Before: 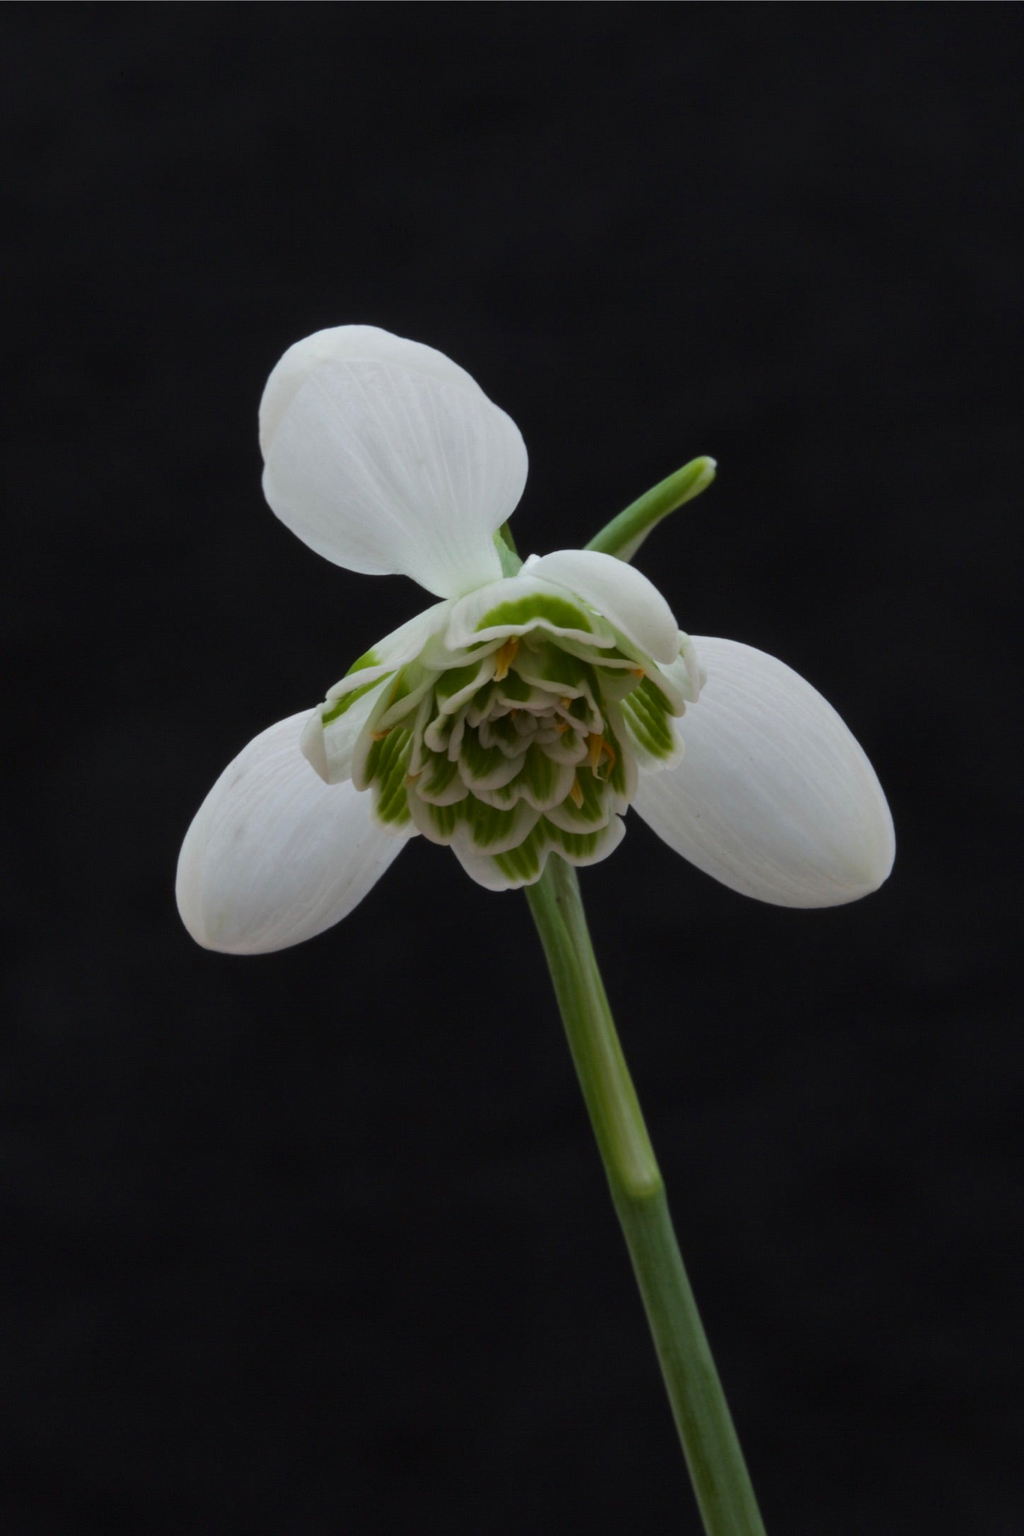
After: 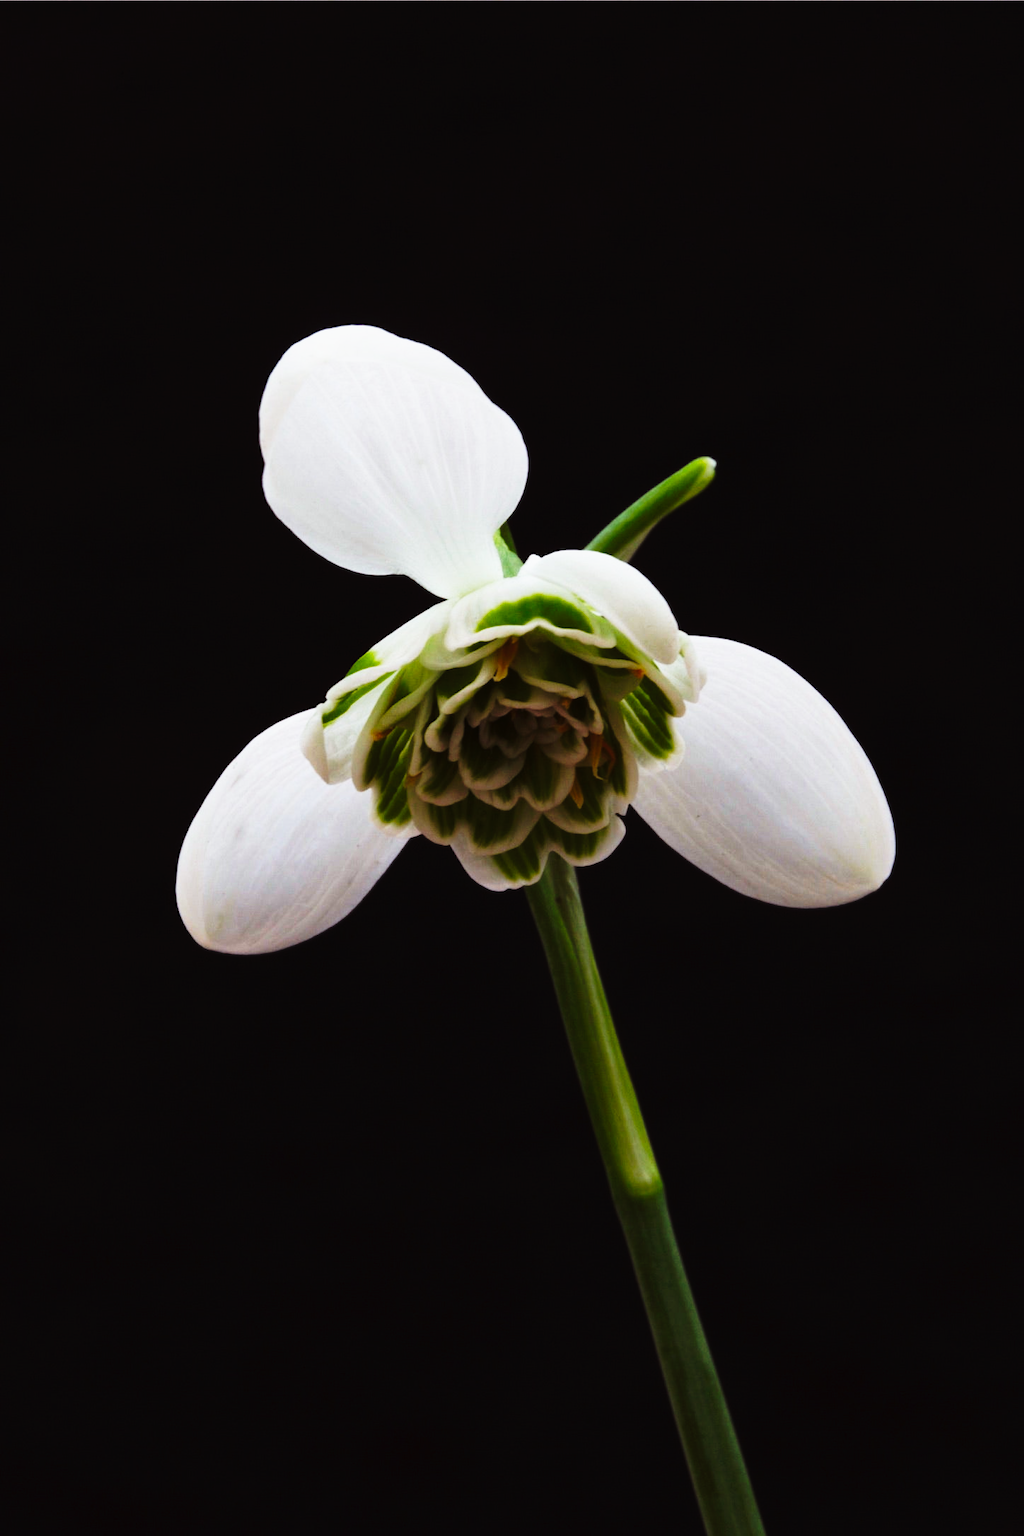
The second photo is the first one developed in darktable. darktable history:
color balance: mode lift, gamma, gain (sRGB), lift [1, 1.049, 1, 1]
tone curve: curves: ch0 [(0, 0) (0.003, 0.003) (0.011, 0.006) (0.025, 0.012) (0.044, 0.02) (0.069, 0.023) (0.1, 0.029) (0.136, 0.037) (0.177, 0.058) (0.224, 0.084) (0.277, 0.137) (0.335, 0.209) (0.399, 0.336) (0.468, 0.478) (0.543, 0.63) (0.623, 0.789) (0.709, 0.903) (0.801, 0.967) (0.898, 0.987) (1, 1)], preserve colors none
